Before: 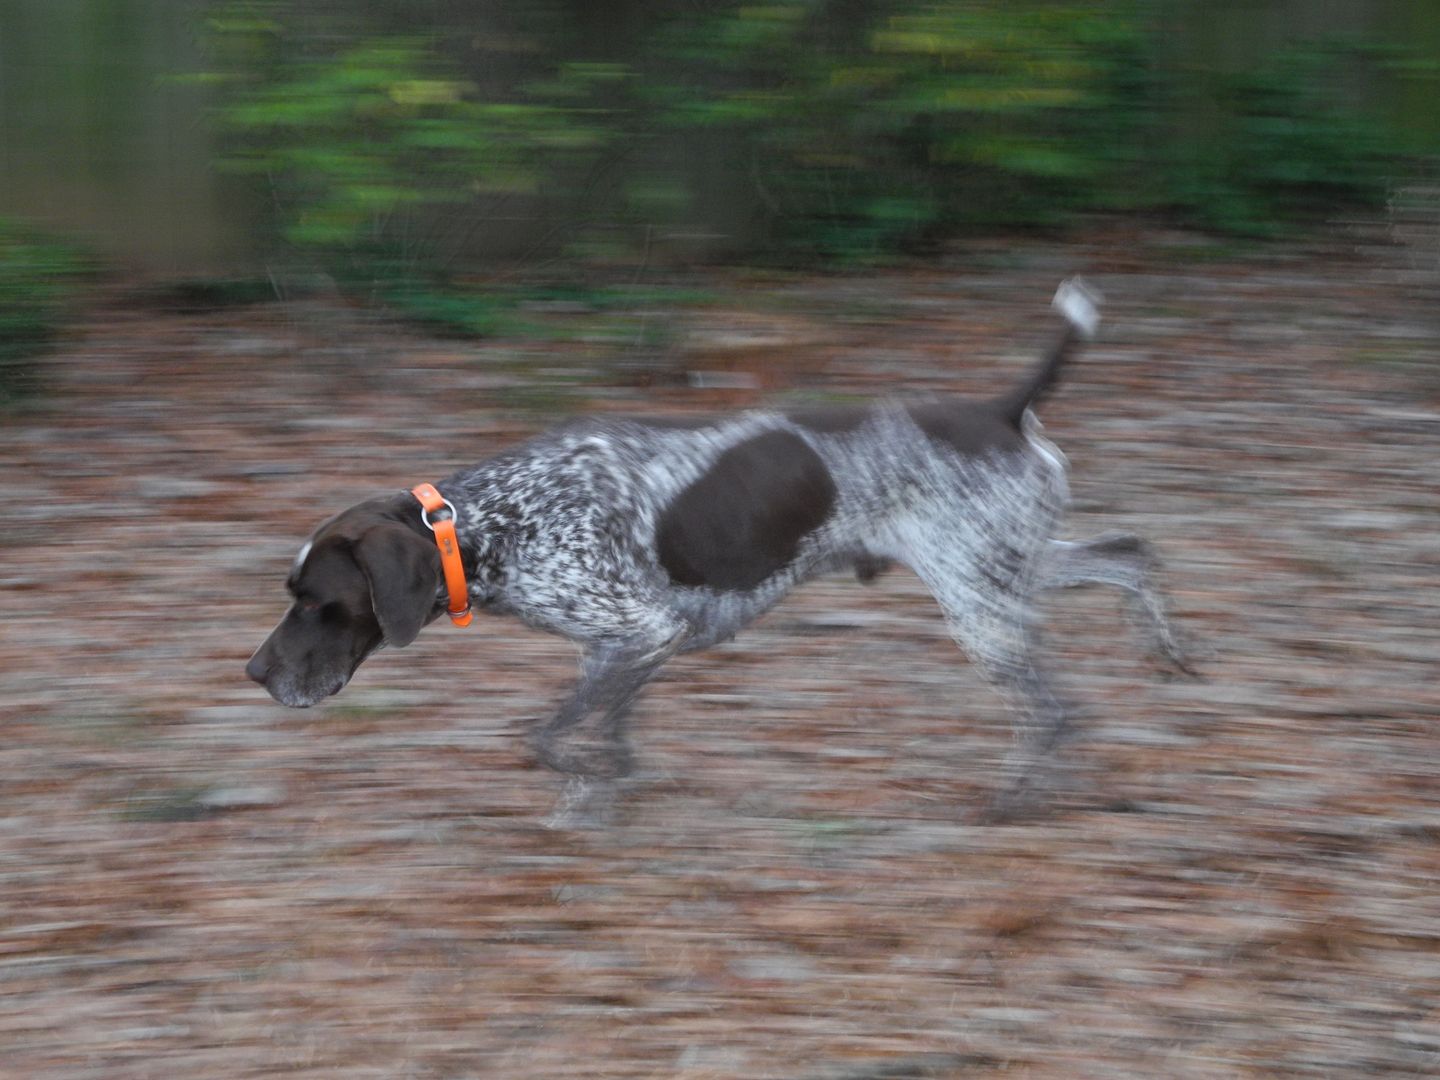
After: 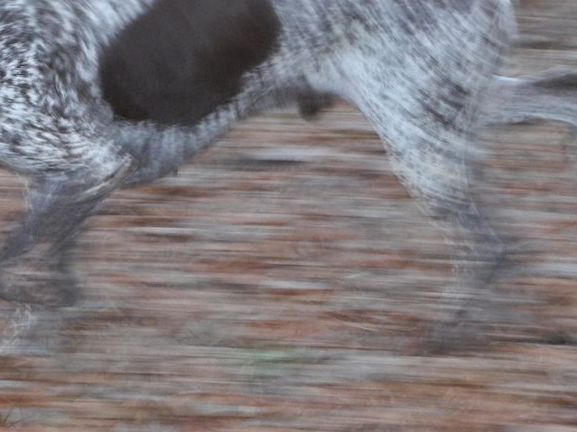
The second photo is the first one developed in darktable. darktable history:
crop: left 37.221%, top 45.169%, right 20.63%, bottom 13.777%
rotate and perspective: rotation 0.074°, lens shift (vertical) 0.096, lens shift (horizontal) -0.041, crop left 0.043, crop right 0.952, crop top 0.024, crop bottom 0.979
